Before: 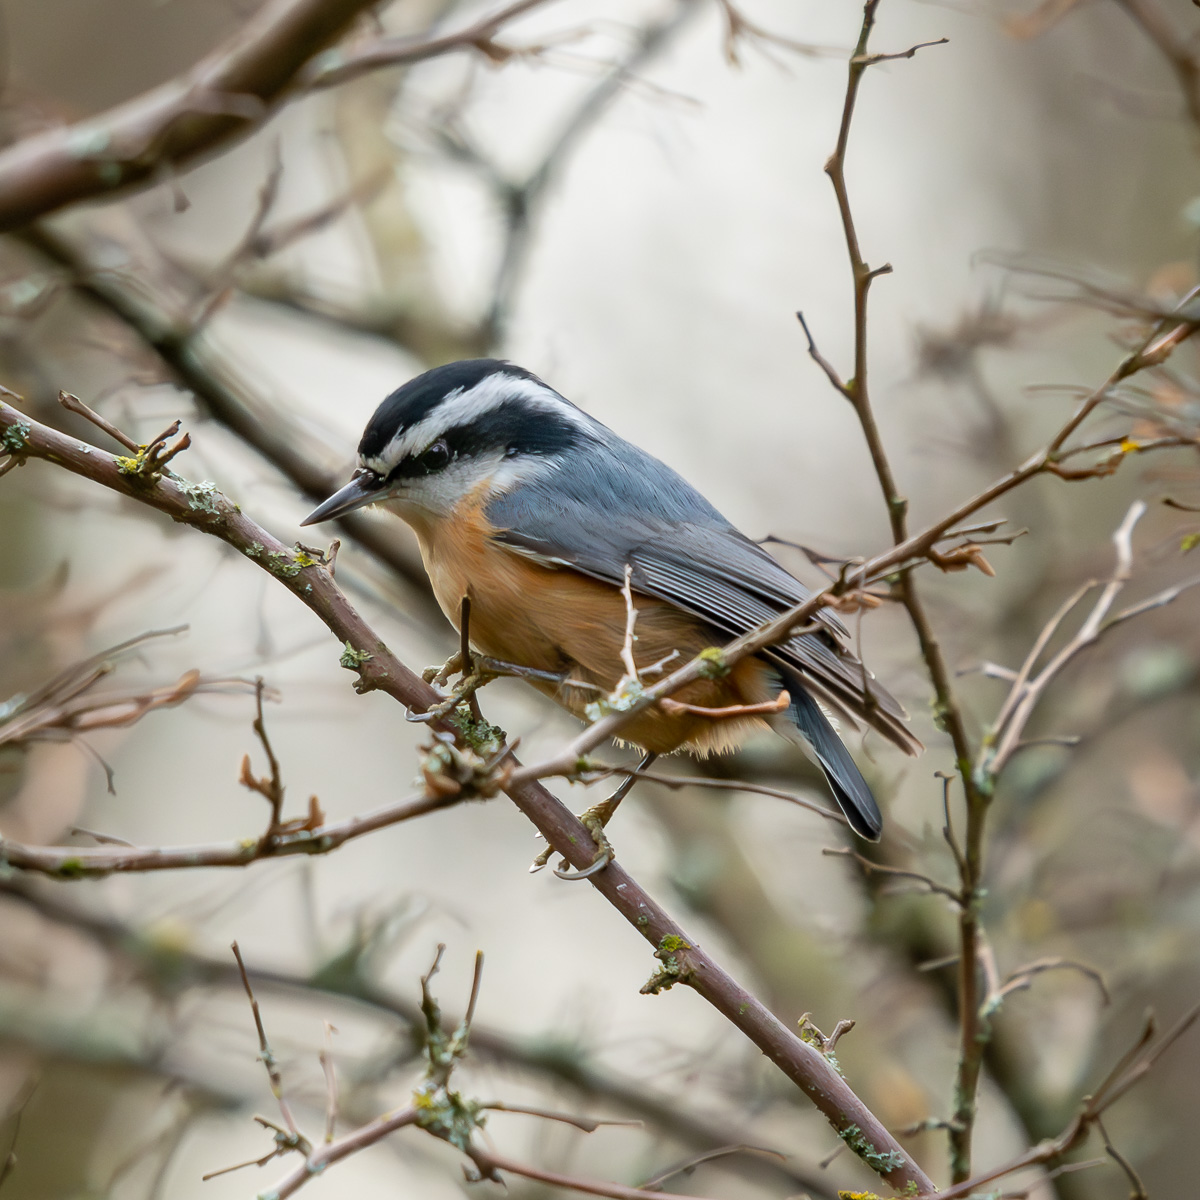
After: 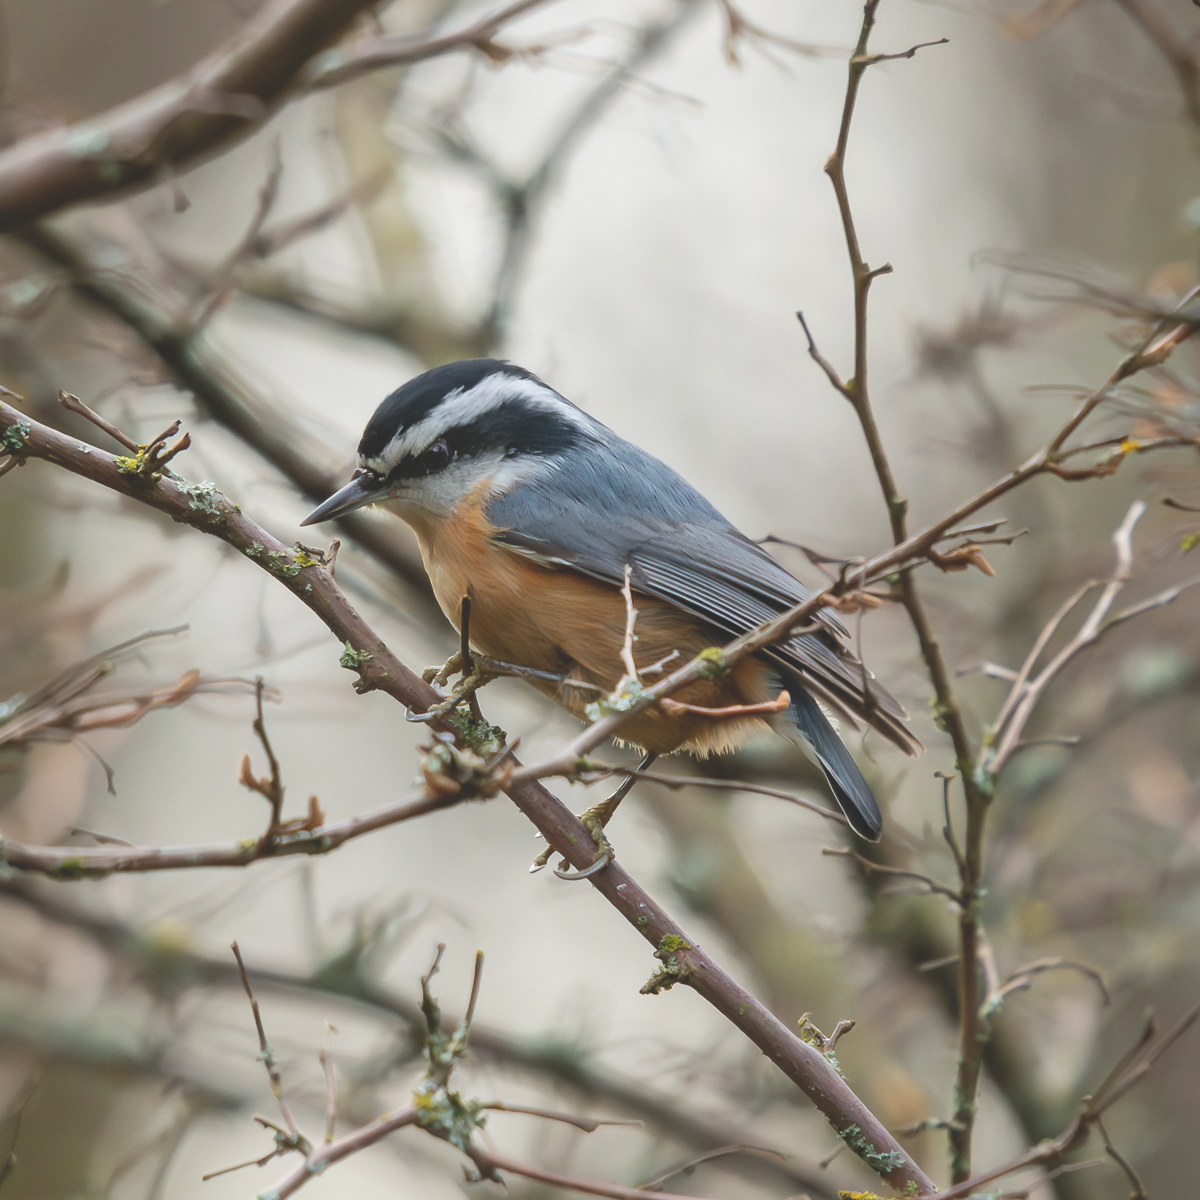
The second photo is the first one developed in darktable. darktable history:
exposure: black level correction -0.026, exposure -0.12 EV, compensate highlight preservation false
